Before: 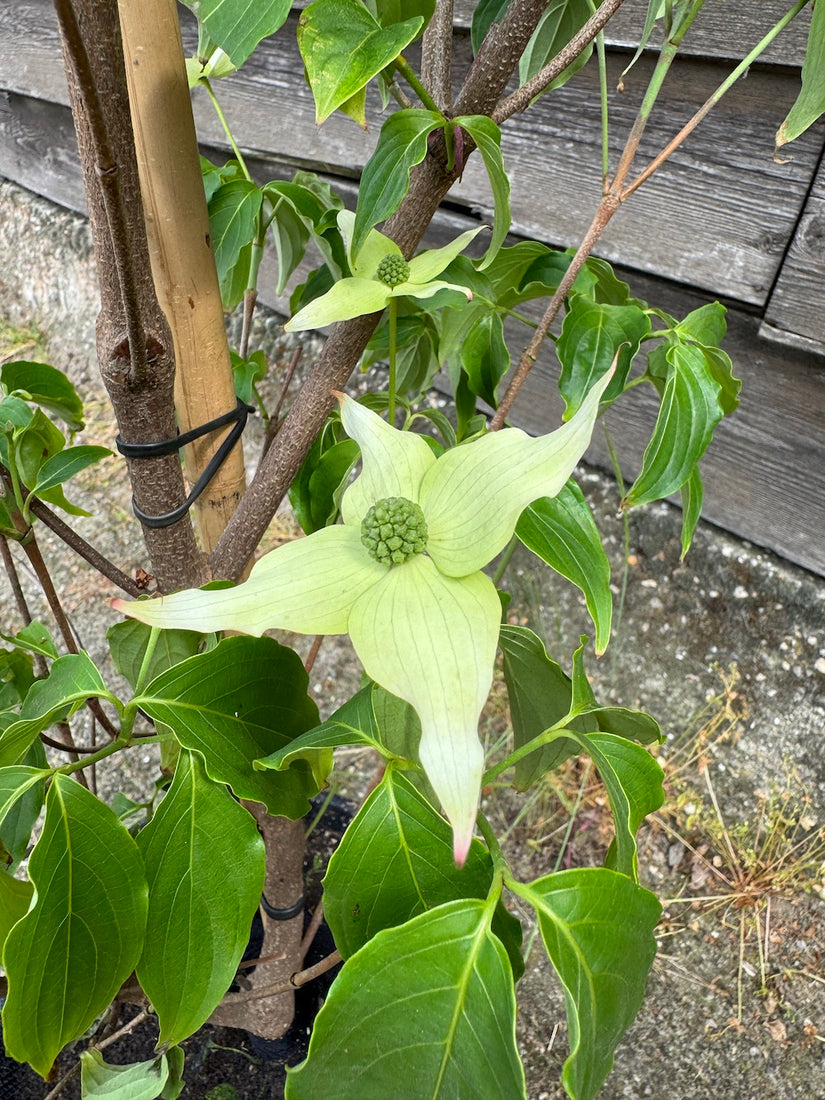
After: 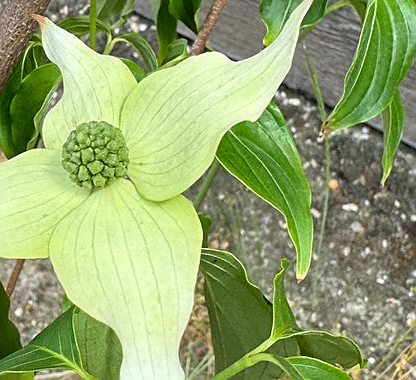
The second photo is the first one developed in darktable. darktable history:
color correction: highlights b* 0.002
crop: left 36.317%, top 34.262%, right 13.193%, bottom 31.175%
sharpen: on, module defaults
